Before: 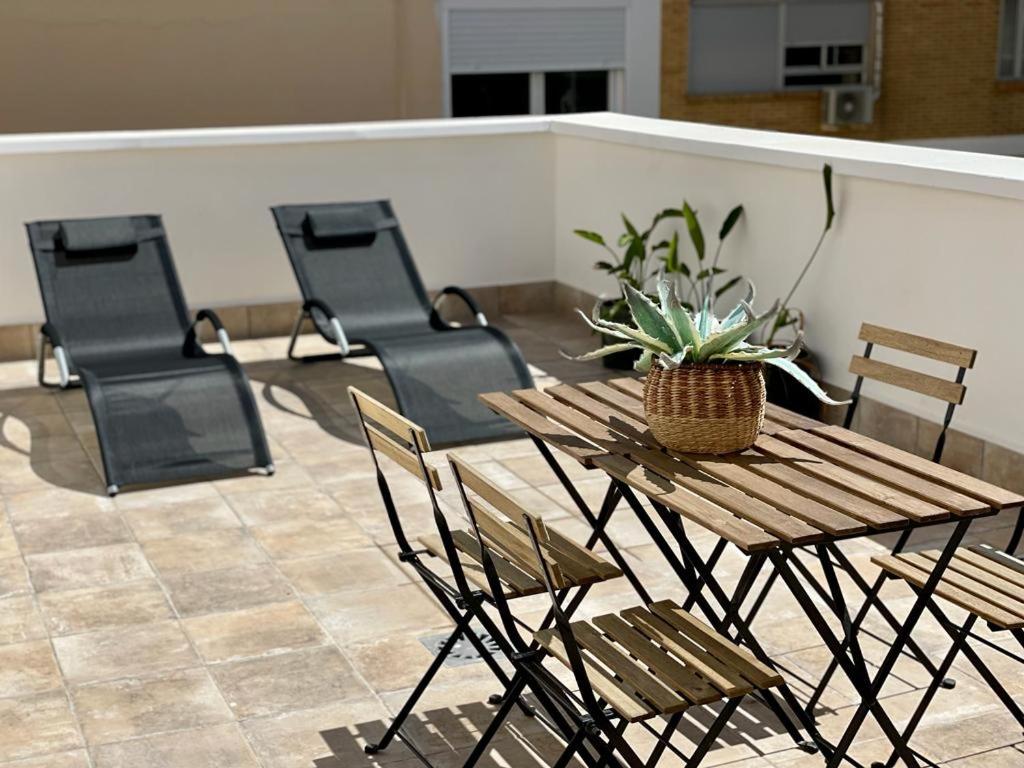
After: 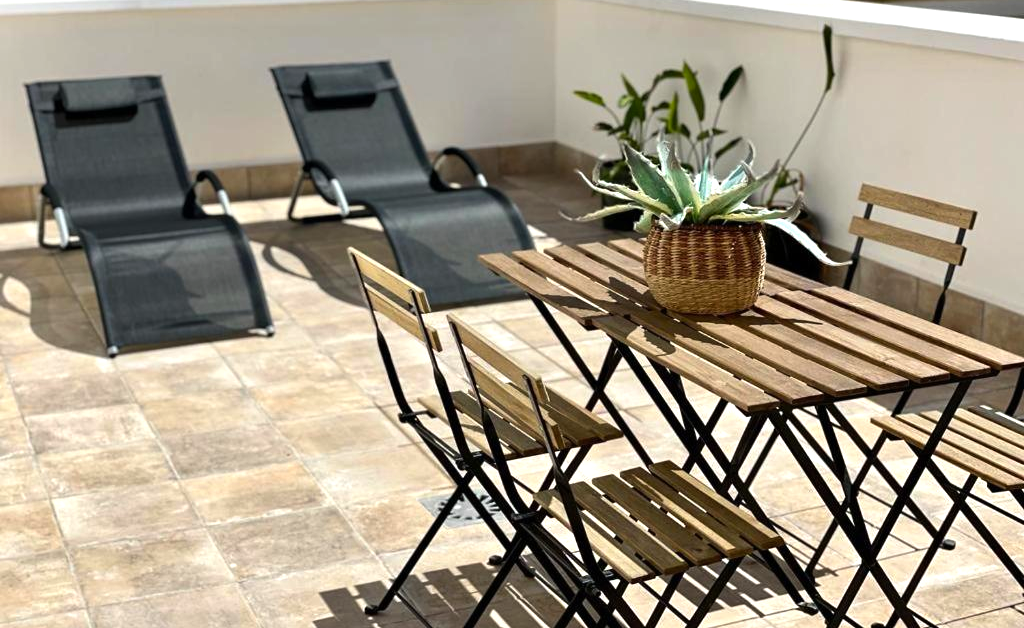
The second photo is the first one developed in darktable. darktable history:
crop and rotate: top 18.135%
color balance rgb: perceptual saturation grading › global saturation 0.725%, perceptual brilliance grading › highlights 9.741%, perceptual brilliance grading › shadows -5.109%, global vibrance 23.605%
